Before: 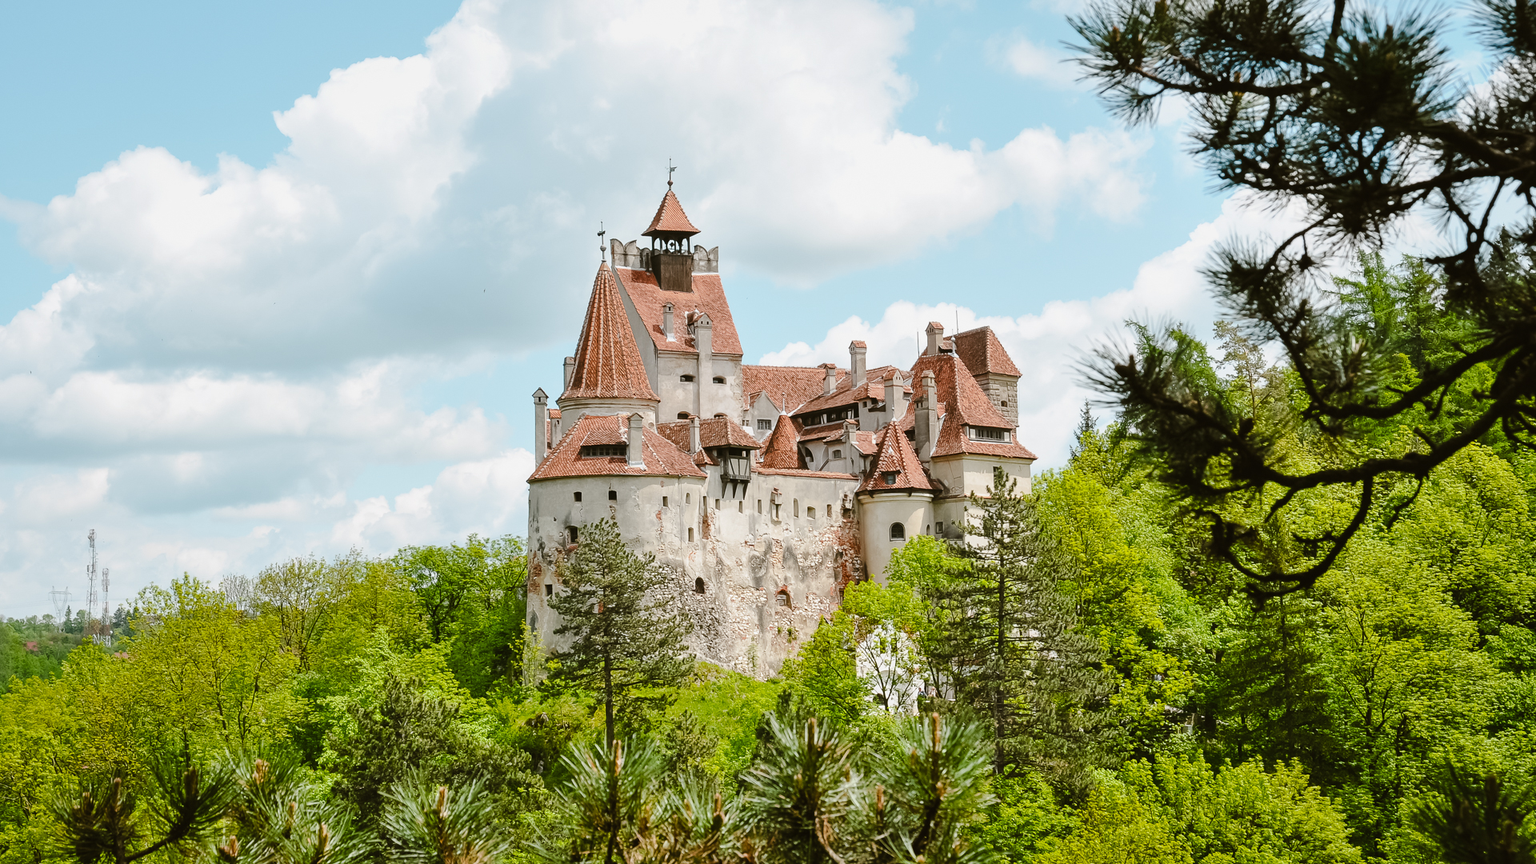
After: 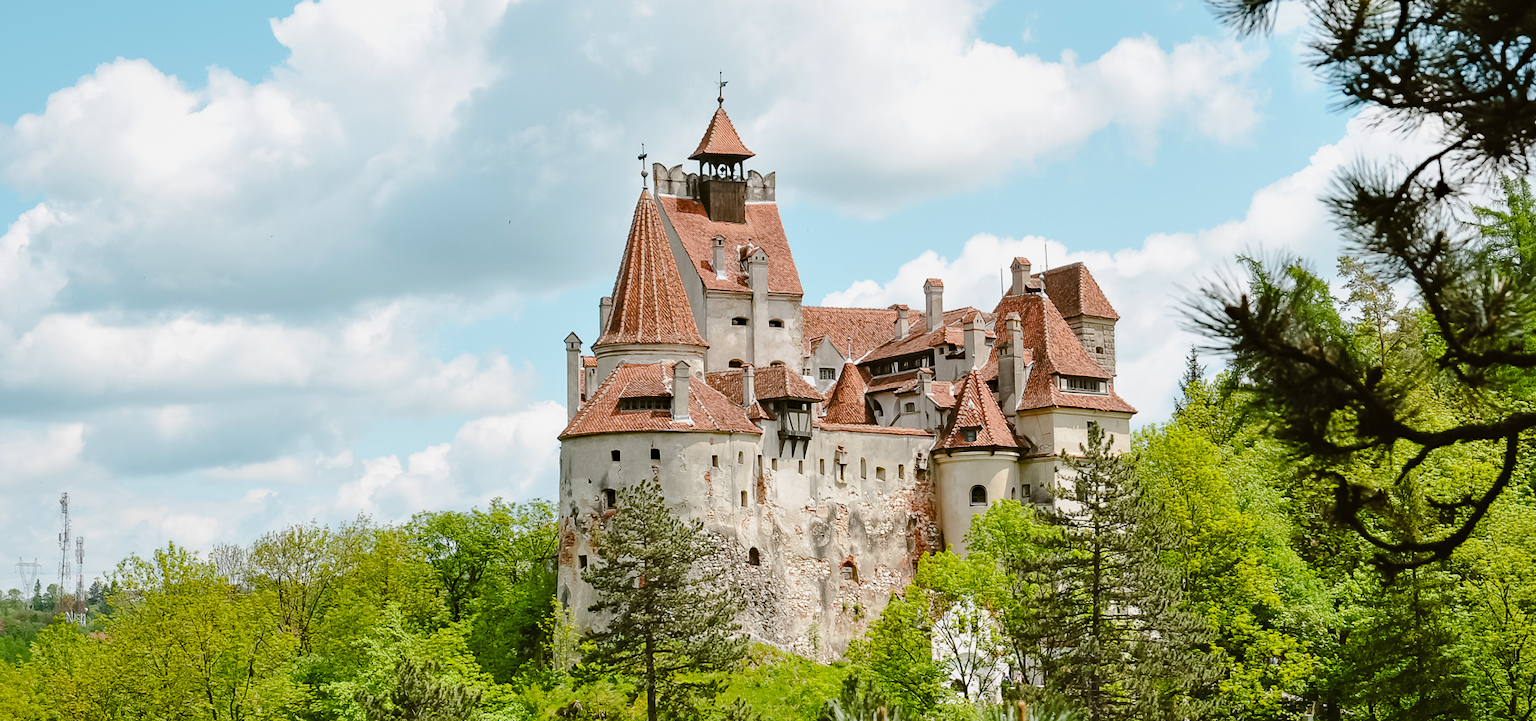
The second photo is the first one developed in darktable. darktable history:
haze removal: strength 0.282, distance 0.245, compatibility mode true
crop and rotate: left 2.31%, top 11.051%, right 9.523%, bottom 15.33%
